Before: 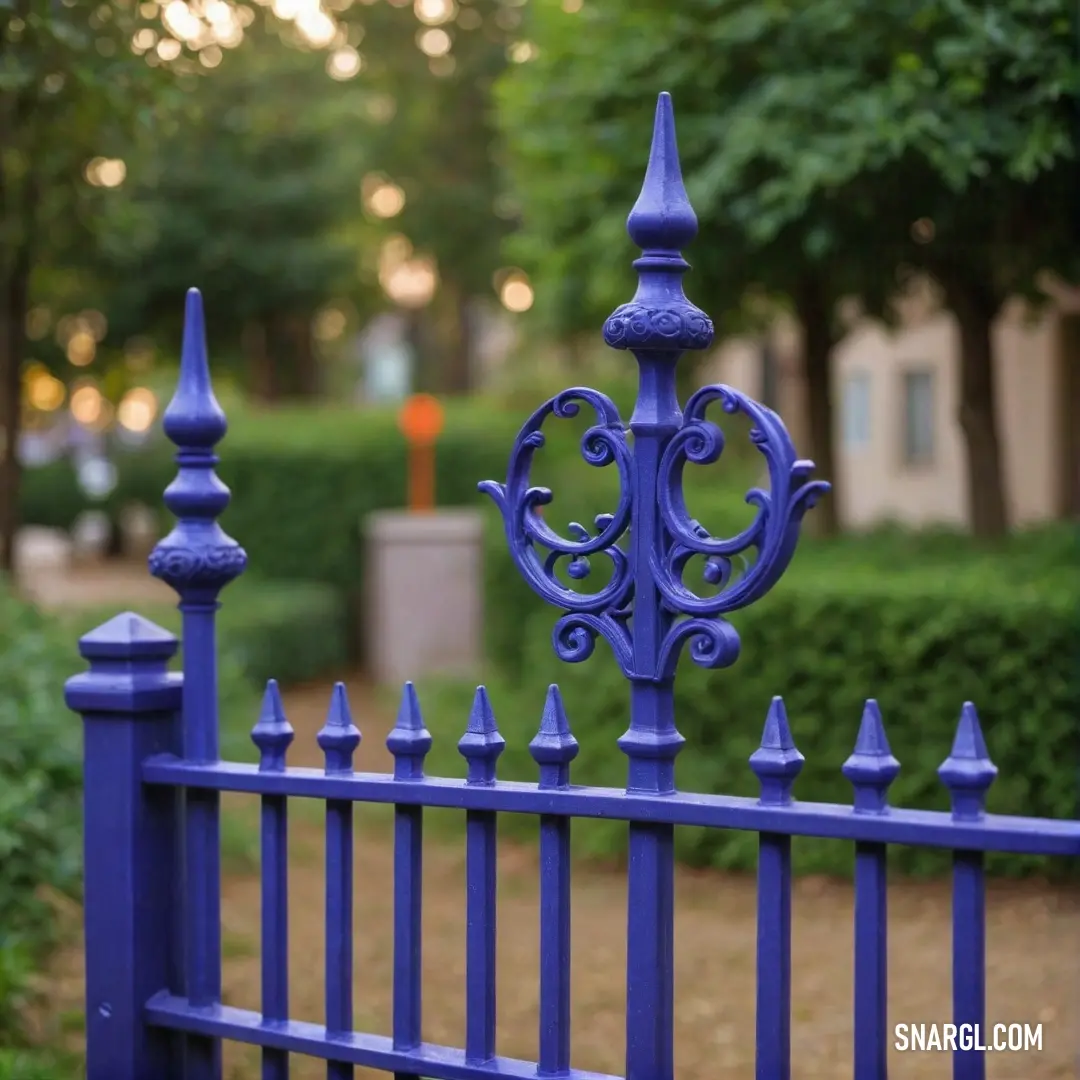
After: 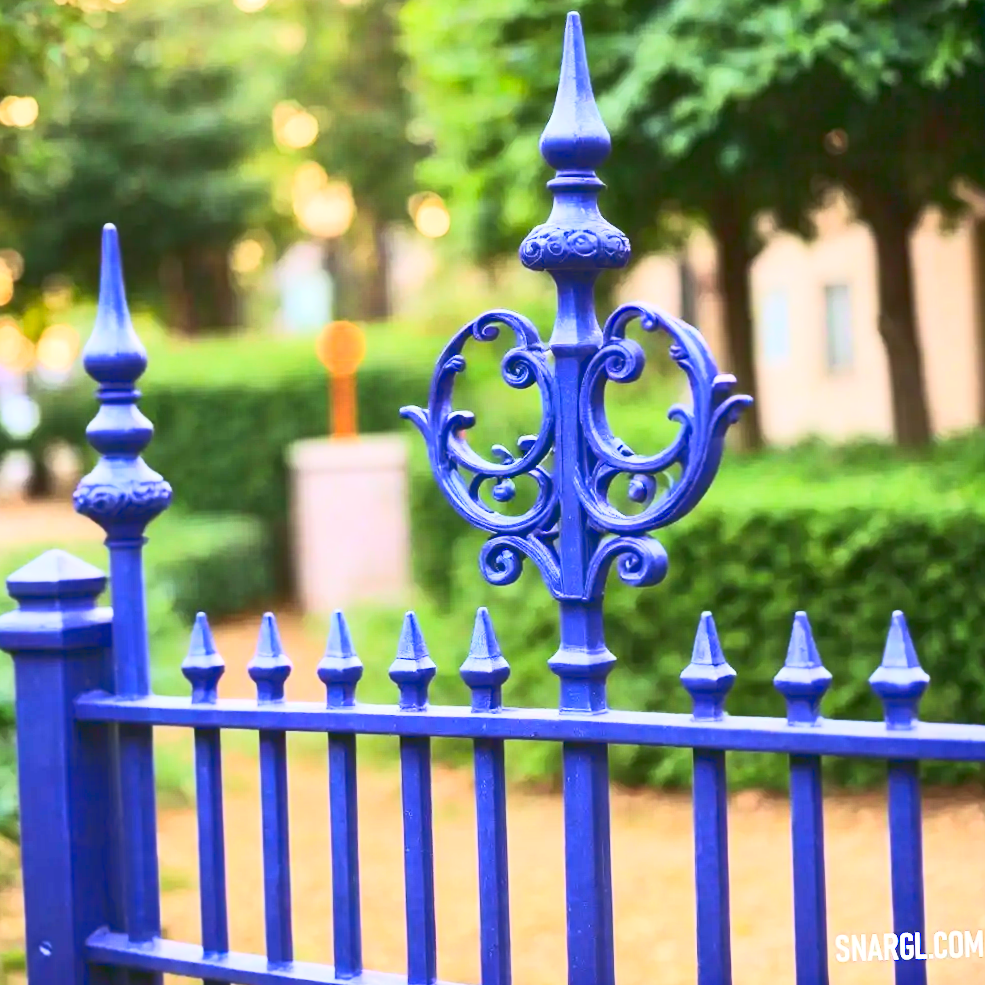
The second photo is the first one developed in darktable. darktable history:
exposure: black level correction 0, exposure 1 EV, compensate exposure bias true, compensate highlight preservation false
contrast brightness saturation: brightness -0.09
crop and rotate: angle 1.96°, left 5.673%, top 5.673%
tone curve: curves: ch0 [(0, 0.098) (0.262, 0.324) (0.421, 0.59) (0.54, 0.803) (0.725, 0.922) (0.99, 0.974)], color space Lab, linked channels, preserve colors none
